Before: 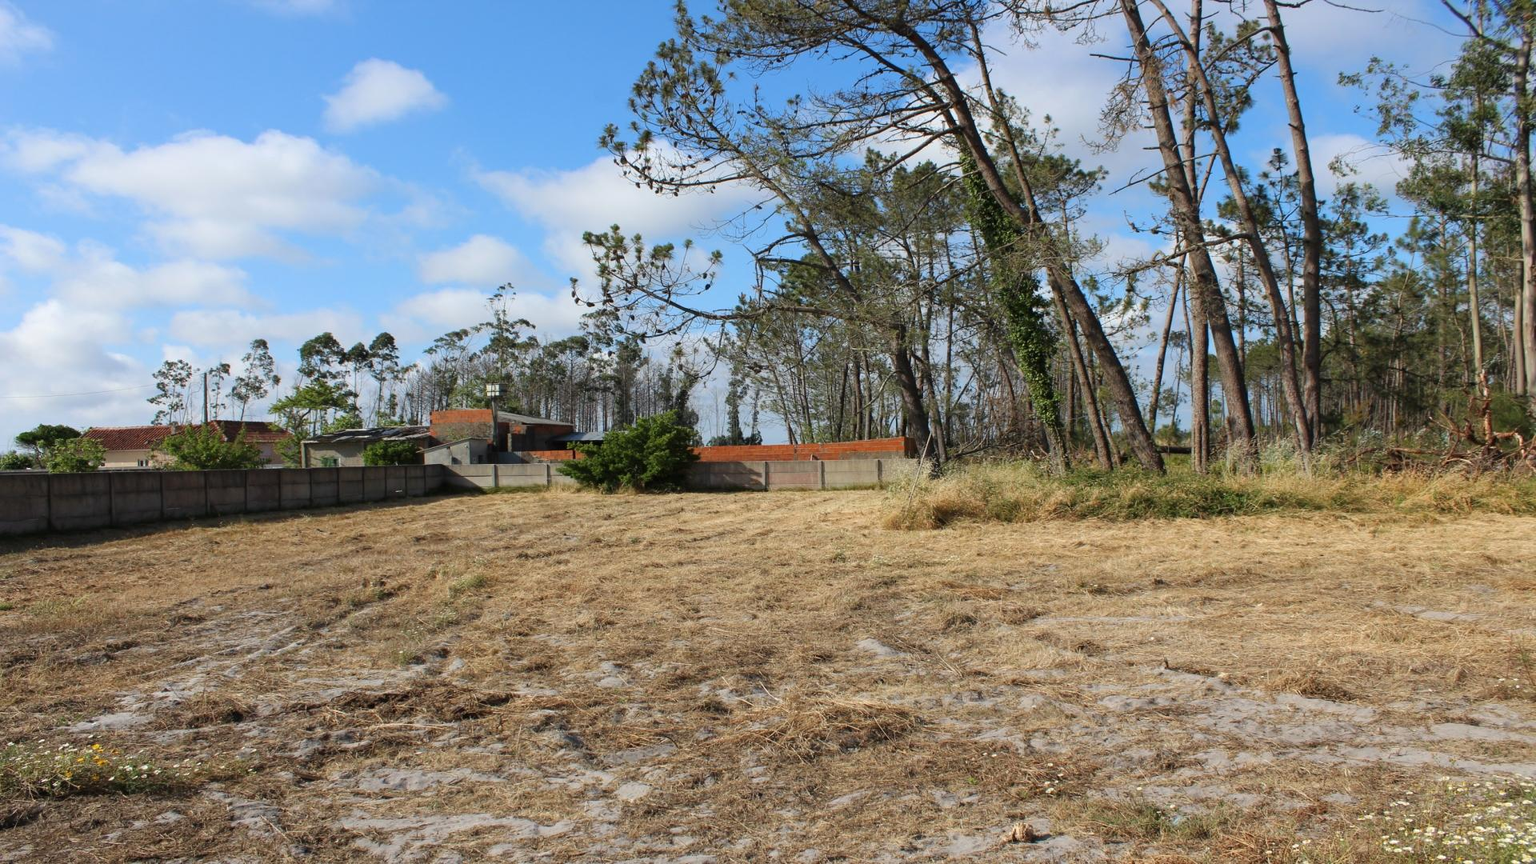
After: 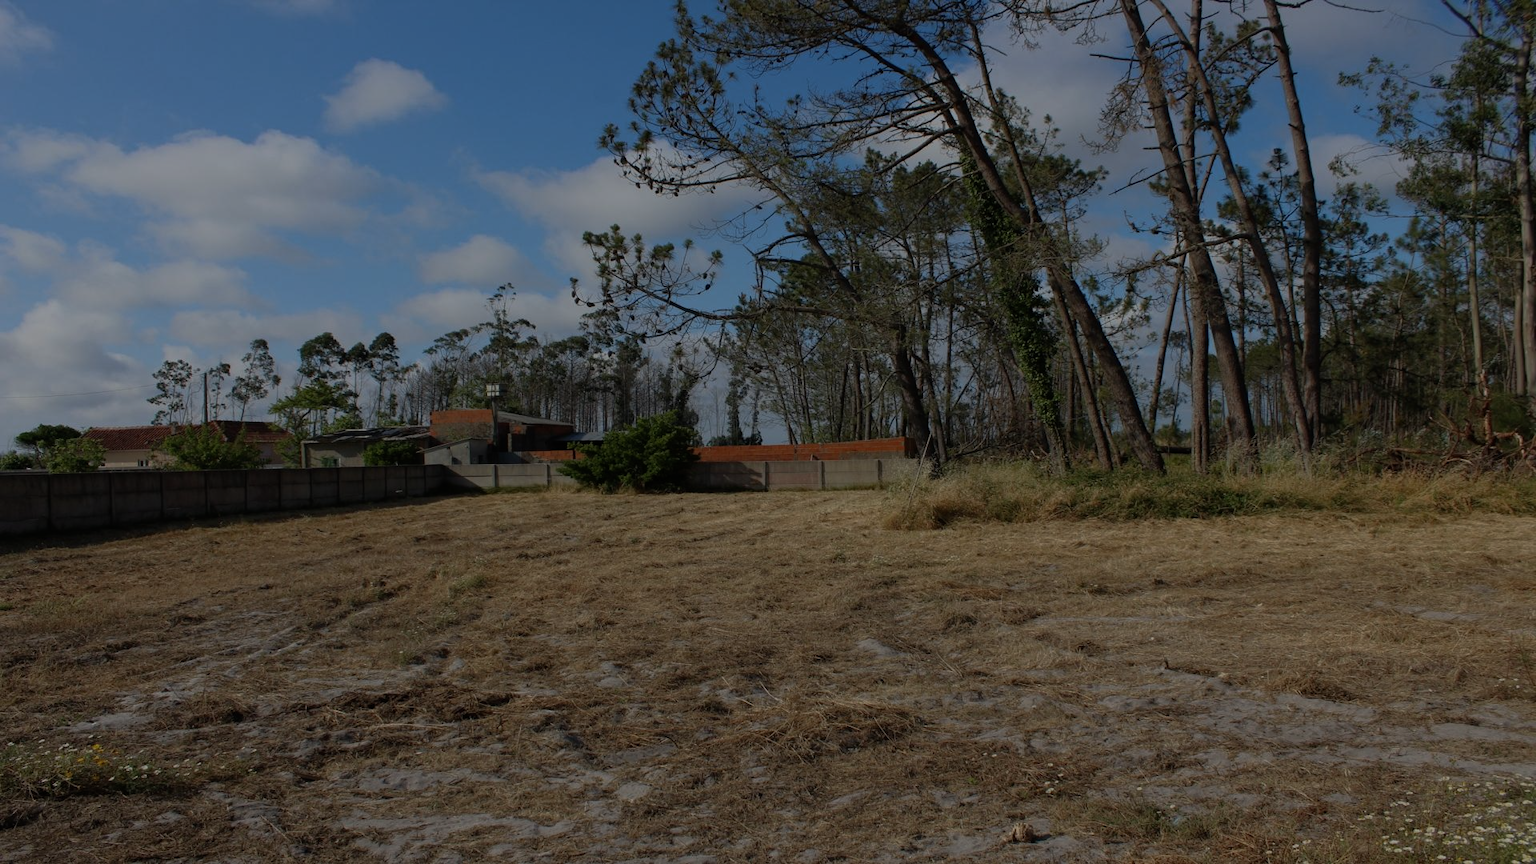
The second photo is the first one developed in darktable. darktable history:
tone equalizer: -8 EV -1.98 EV, -7 EV -1.97 EV, -6 EV -1.97 EV, -5 EV -2 EV, -4 EV -2 EV, -3 EV -1.98 EV, -2 EV -2 EV, -1 EV -1.63 EV, +0 EV -1.98 EV, edges refinement/feathering 500, mask exposure compensation -1.57 EV, preserve details no
